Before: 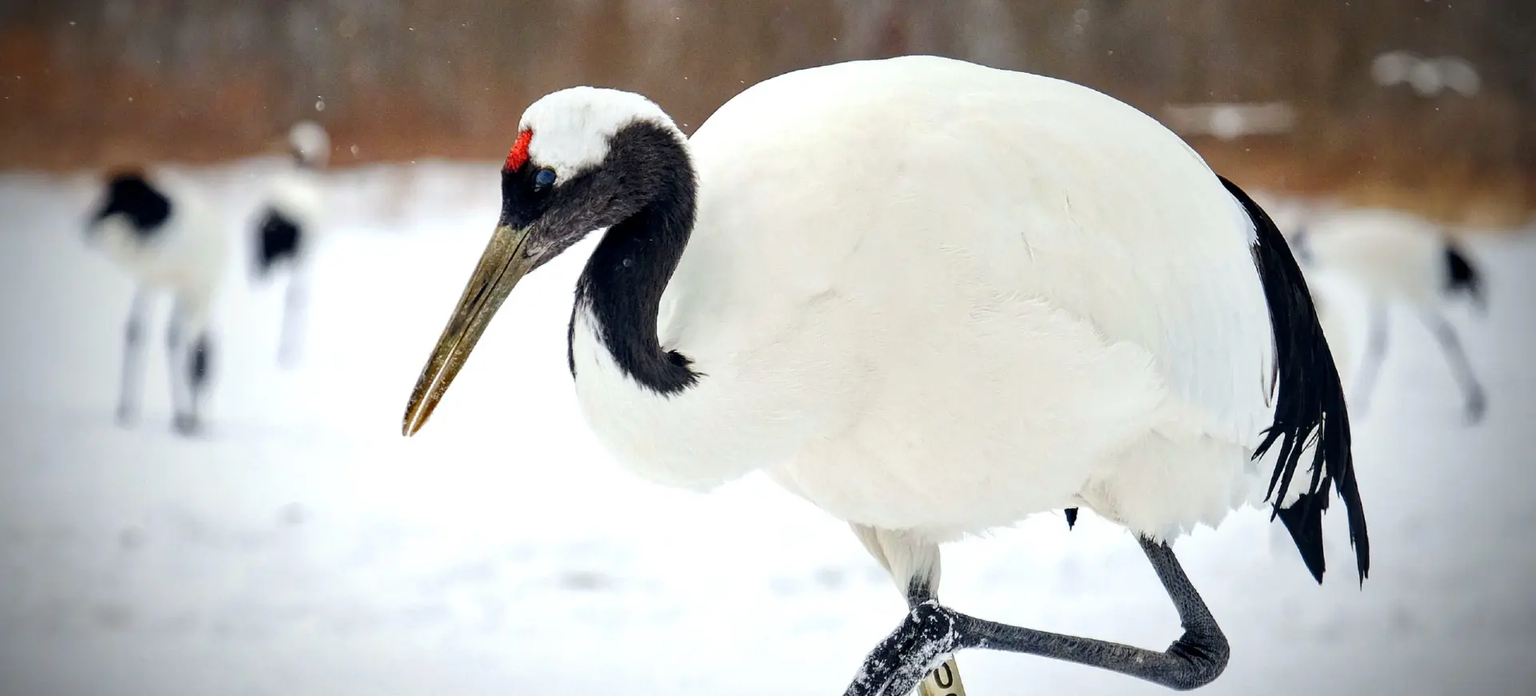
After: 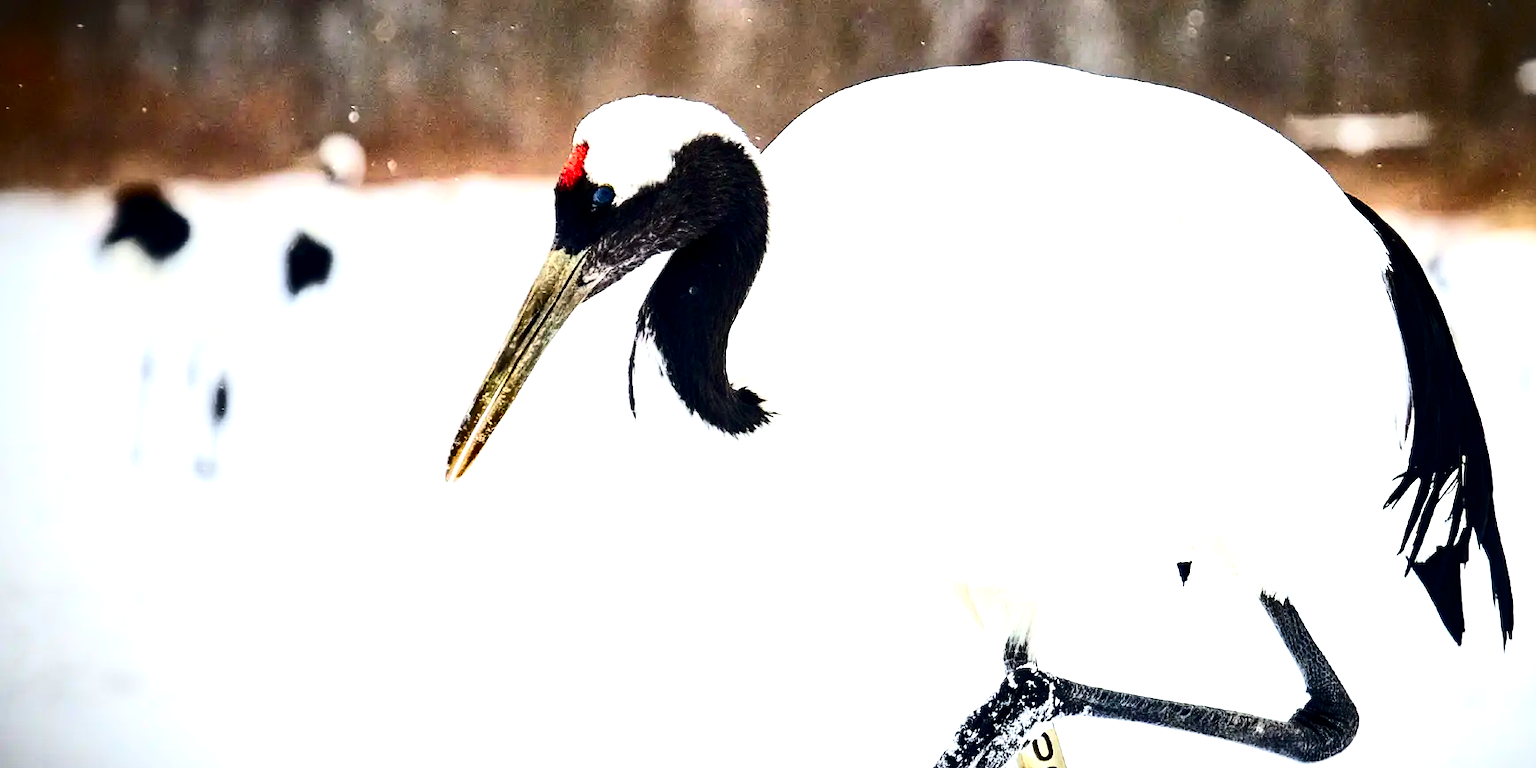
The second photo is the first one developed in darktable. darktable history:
crop: right 9.509%, bottom 0.031%
exposure: black level correction 0.001, exposure 0.5 EV, compensate exposure bias true, compensate highlight preservation false
tone equalizer: -8 EV -0.75 EV, -7 EV -0.7 EV, -6 EV -0.6 EV, -5 EV -0.4 EV, -3 EV 0.4 EV, -2 EV 0.6 EV, -1 EV 0.7 EV, +0 EV 0.75 EV, edges refinement/feathering 500, mask exposure compensation -1.57 EV, preserve details no
contrast brightness saturation: contrast 0.32, brightness -0.08, saturation 0.17
